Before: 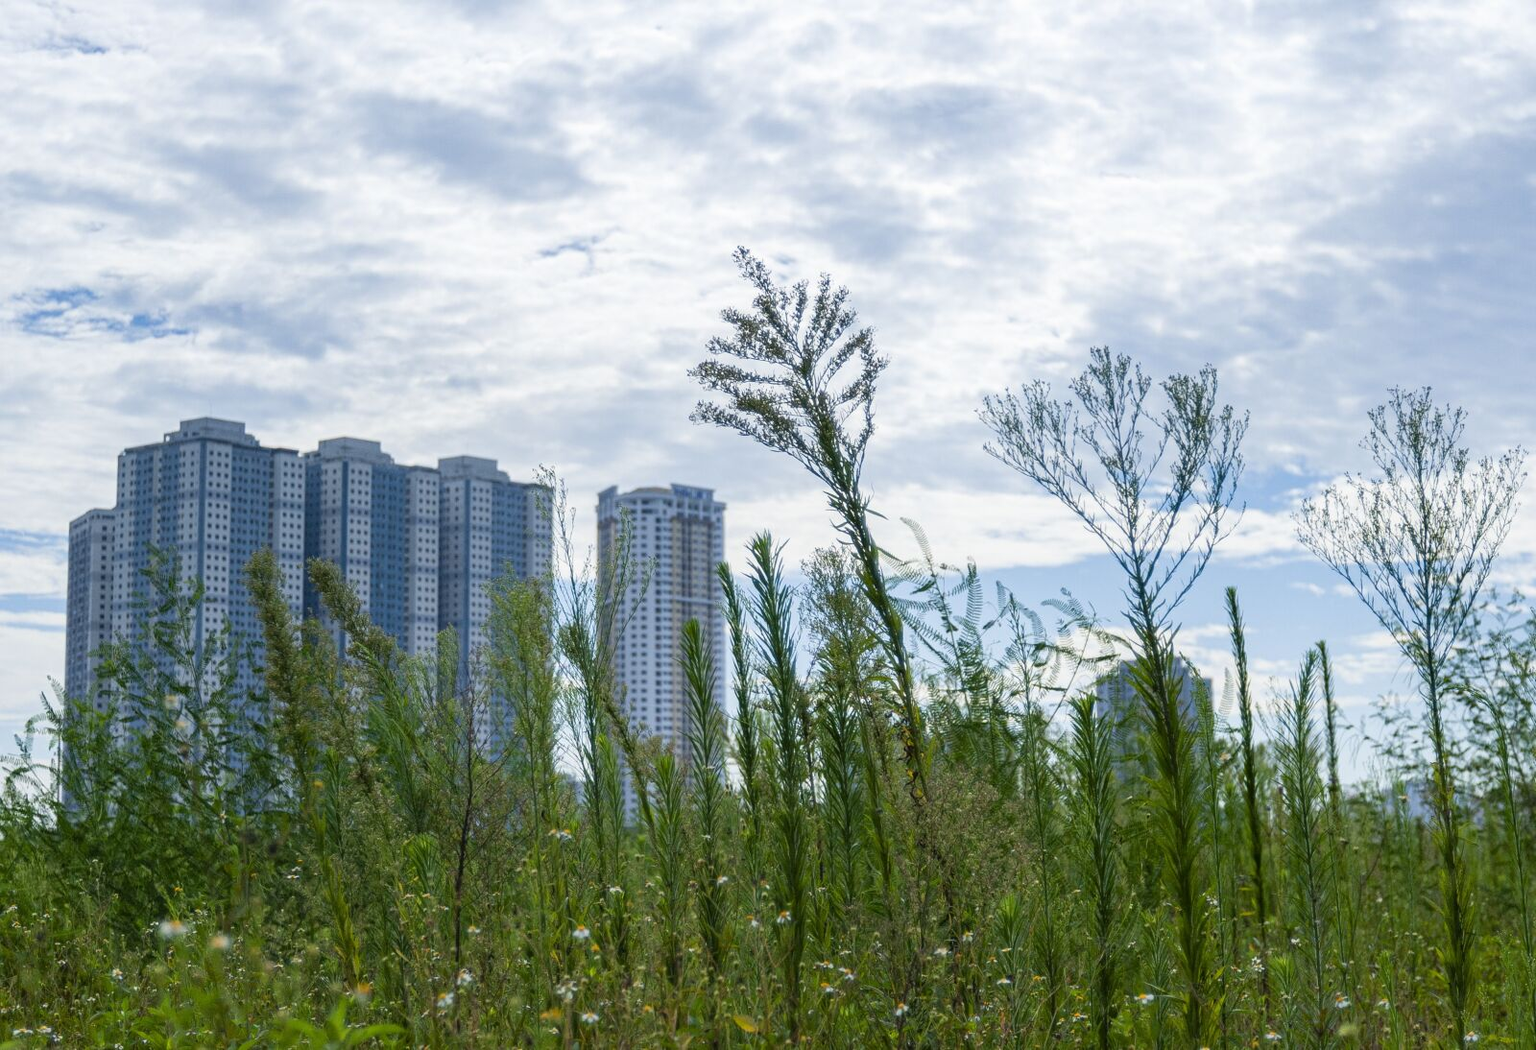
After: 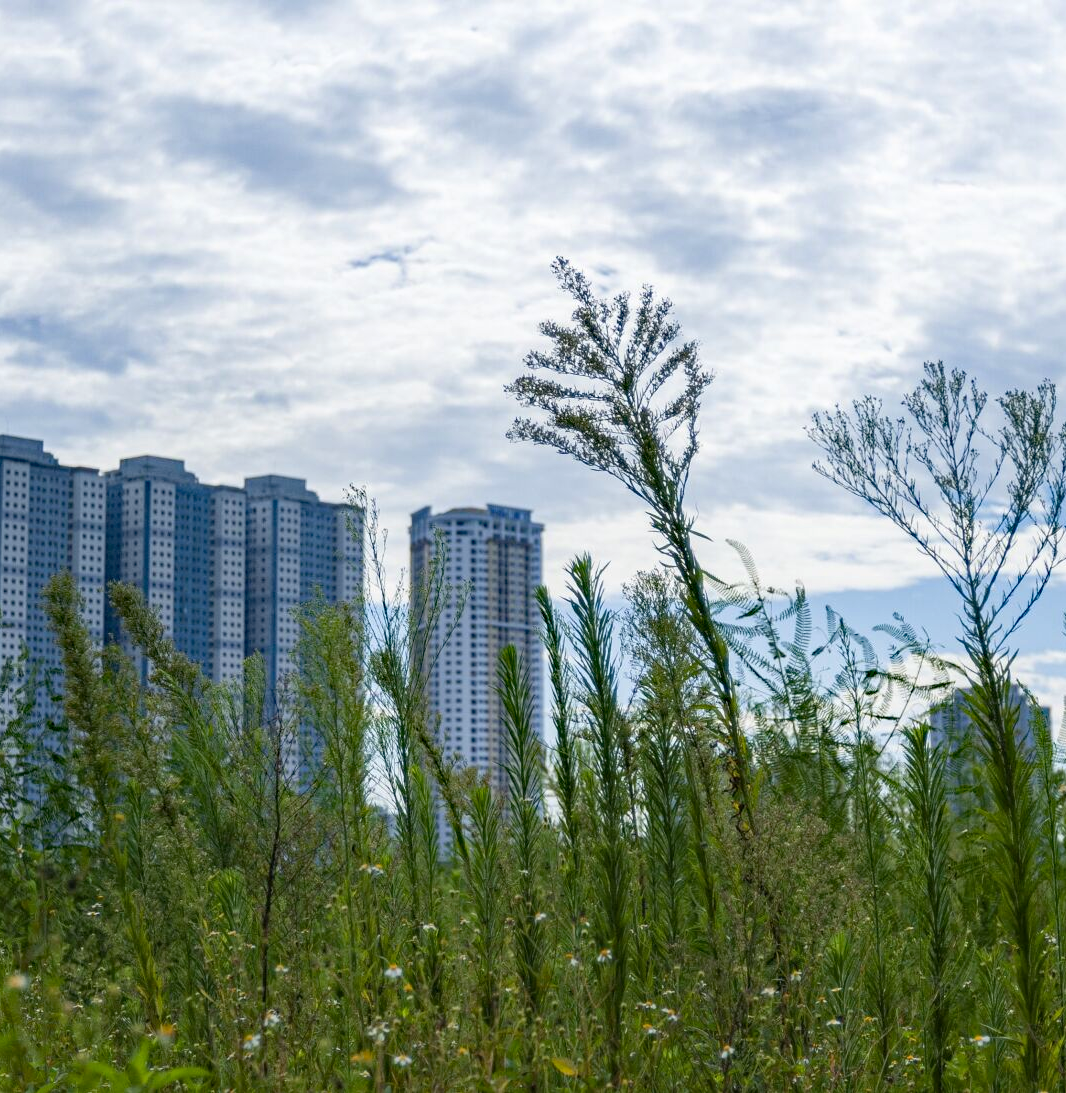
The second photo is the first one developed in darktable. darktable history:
crop and rotate: left 13.333%, right 20.017%
haze removal: strength 0.513, distance 0.426, compatibility mode true, adaptive false
